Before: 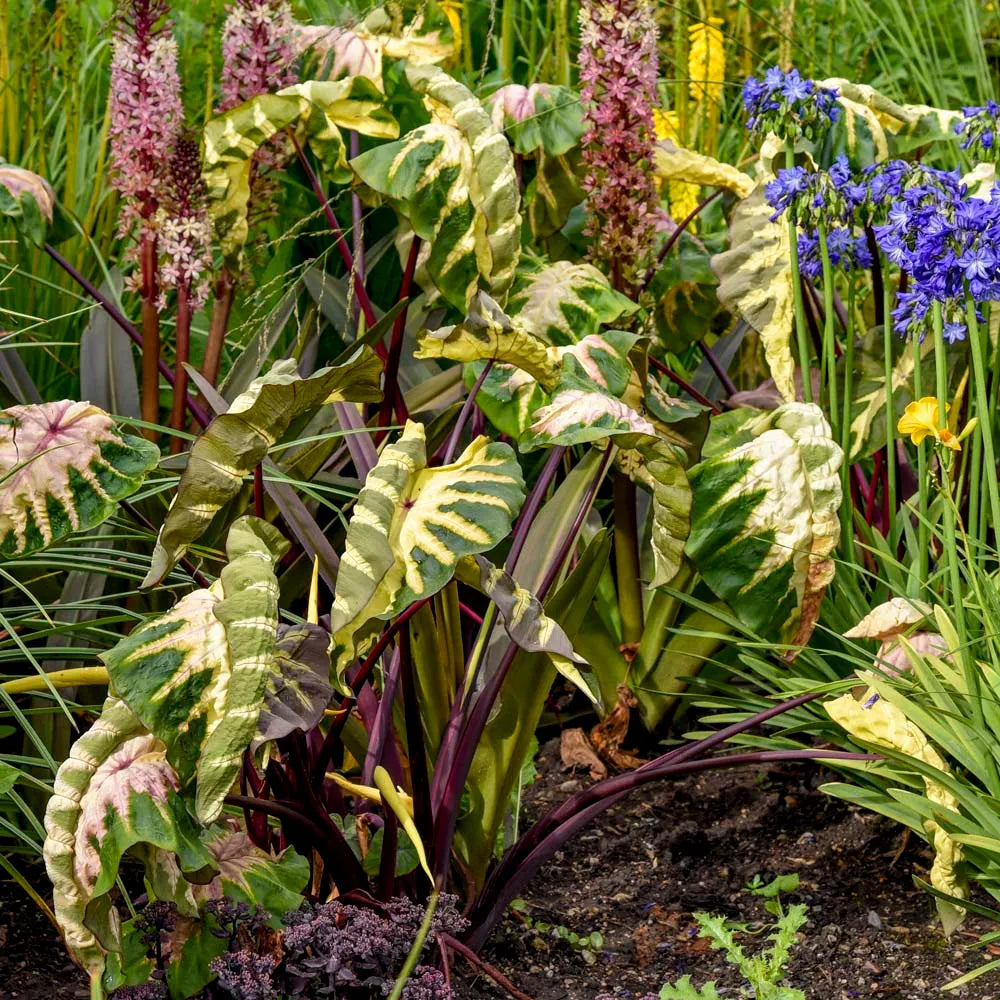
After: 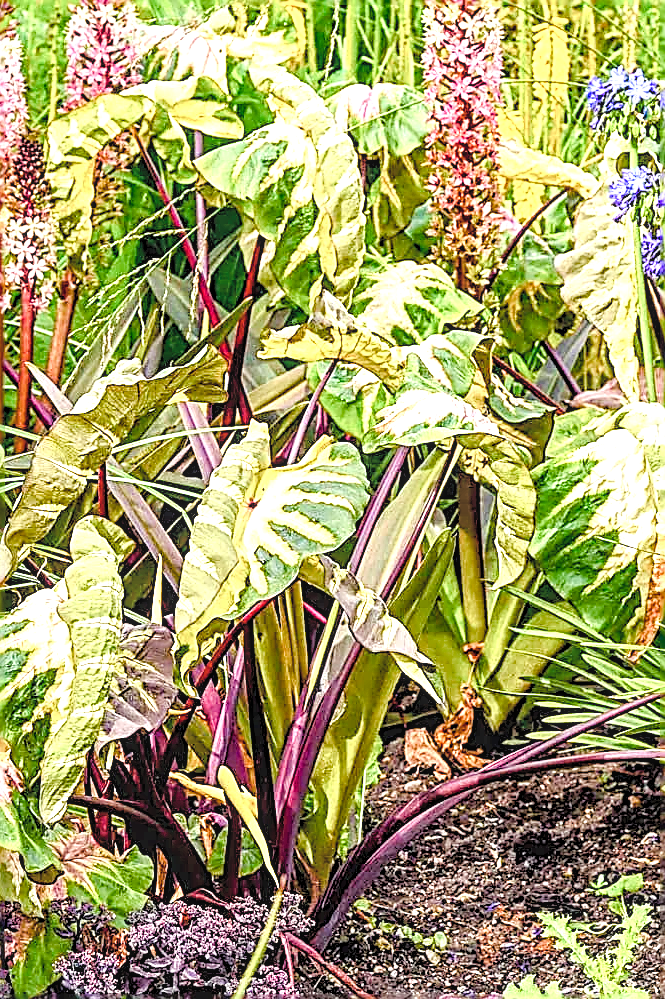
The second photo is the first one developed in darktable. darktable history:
color balance rgb: shadows lift › chroma 2.904%, shadows lift › hue 280.19°, perceptual saturation grading › global saturation -0.135%, perceptual saturation grading › highlights -34.825%, perceptual saturation grading › mid-tones 15.069%, perceptual saturation grading › shadows 48.031%
sharpen: amount 1.864
contrast brightness saturation: contrast 0.099, brightness 0.303, saturation 0.146
crop and rotate: left 15.644%, right 17.795%
local contrast: detail 130%
exposure: black level correction 0, exposure 1.376 EV, compensate highlight preservation false
